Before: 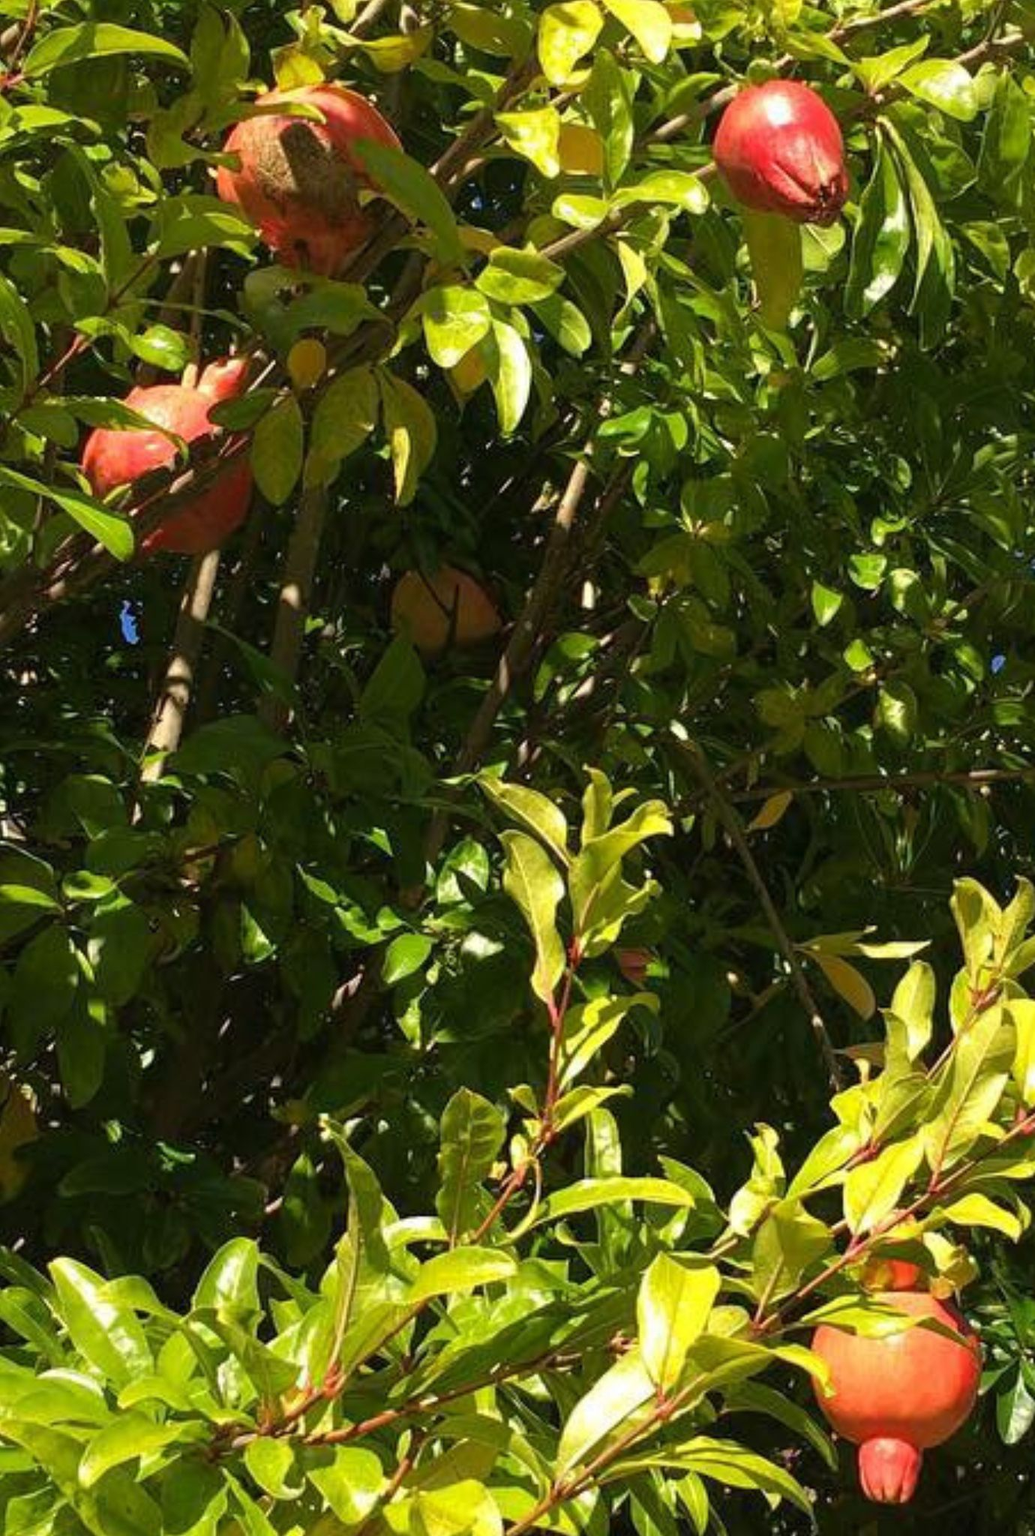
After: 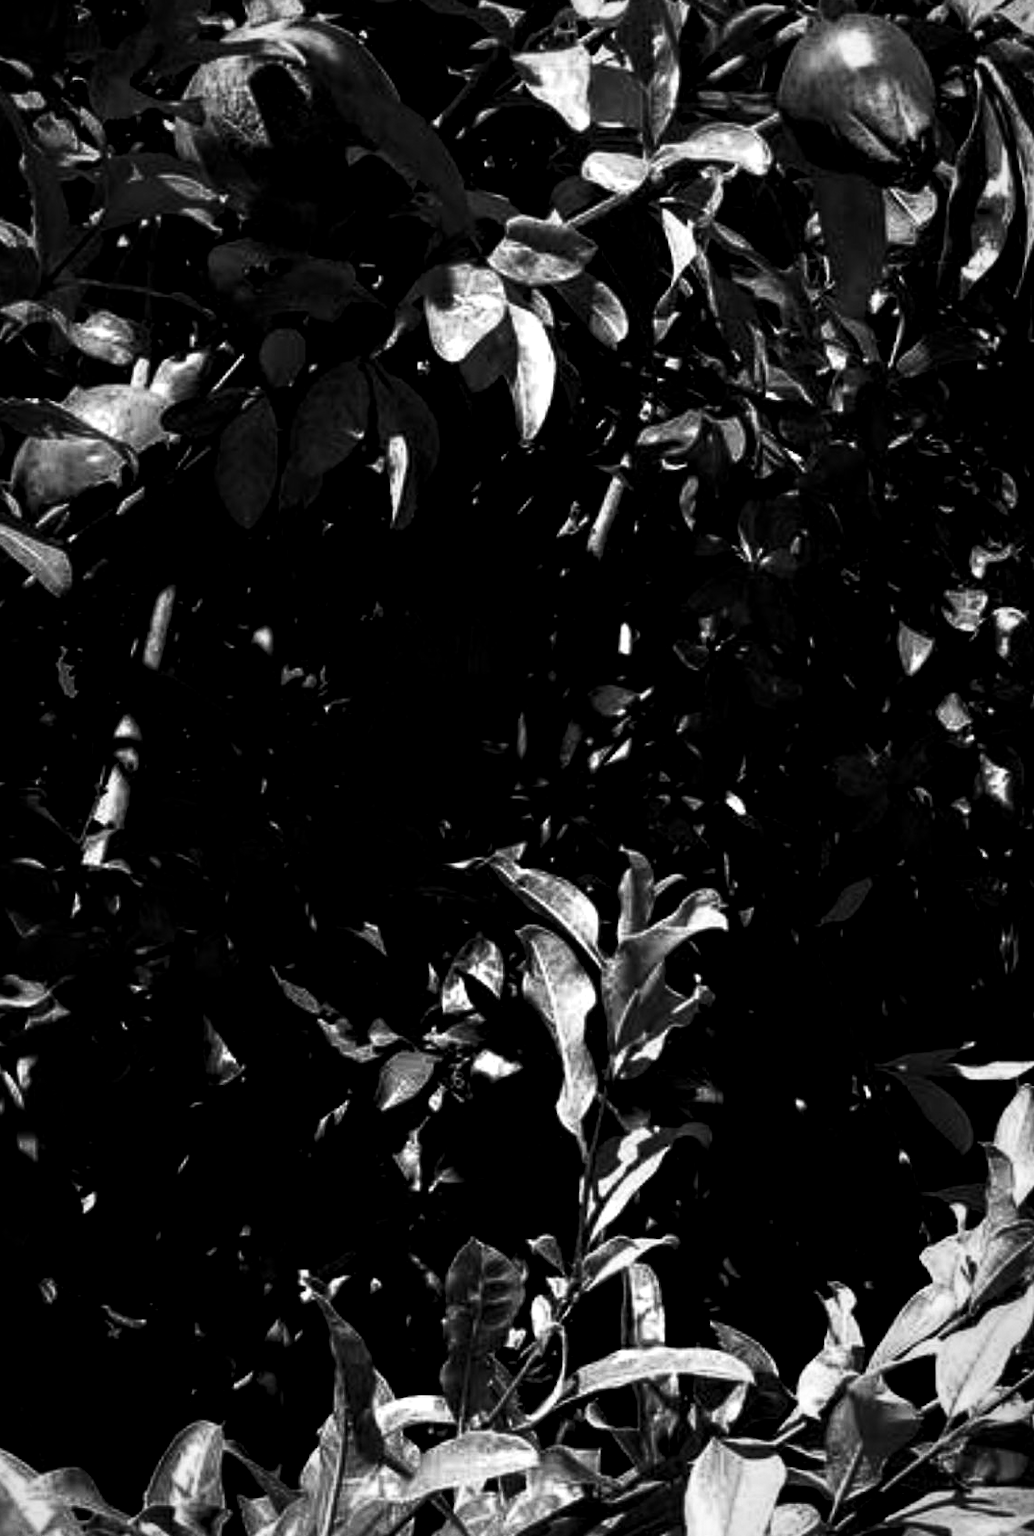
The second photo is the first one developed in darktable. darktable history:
crop and rotate: left 7.196%, top 4.574%, right 10.605%, bottom 13.178%
base curve: curves: ch0 [(0, 0) (0.688, 0.865) (1, 1)], preserve colors none
tone equalizer: on, module defaults
vignetting: fall-off radius 70%, automatic ratio true
local contrast: highlights 100%, shadows 100%, detail 200%, midtone range 0.2
contrast brightness saturation: contrast 0.02, brightness -1, saturation -1
